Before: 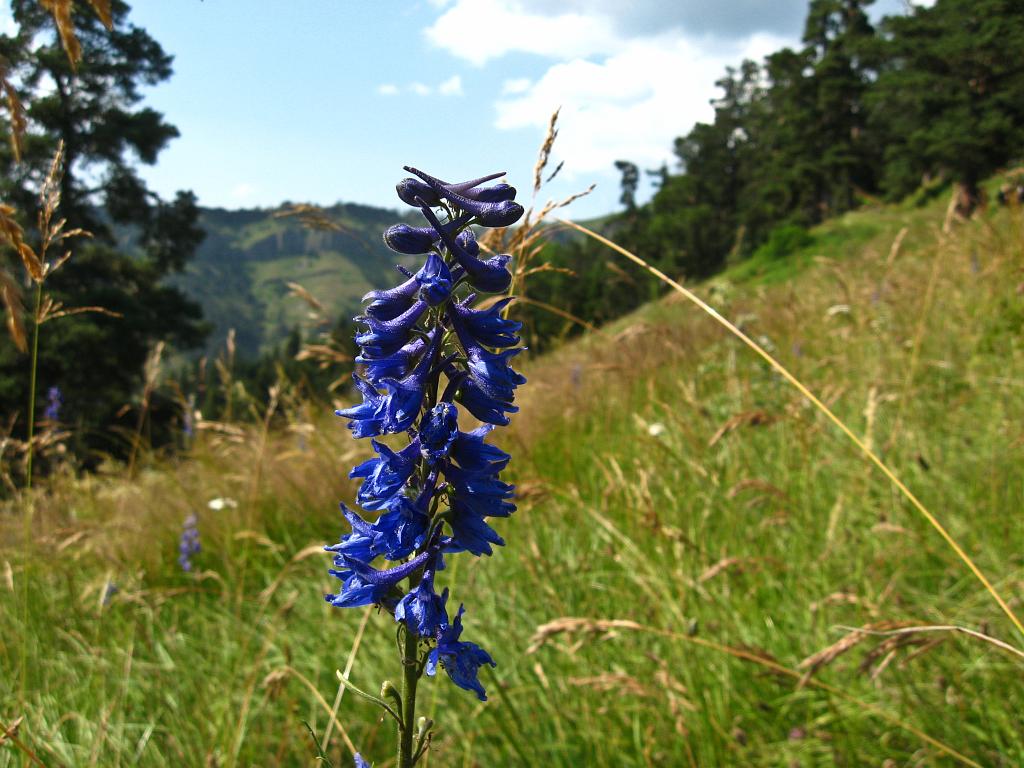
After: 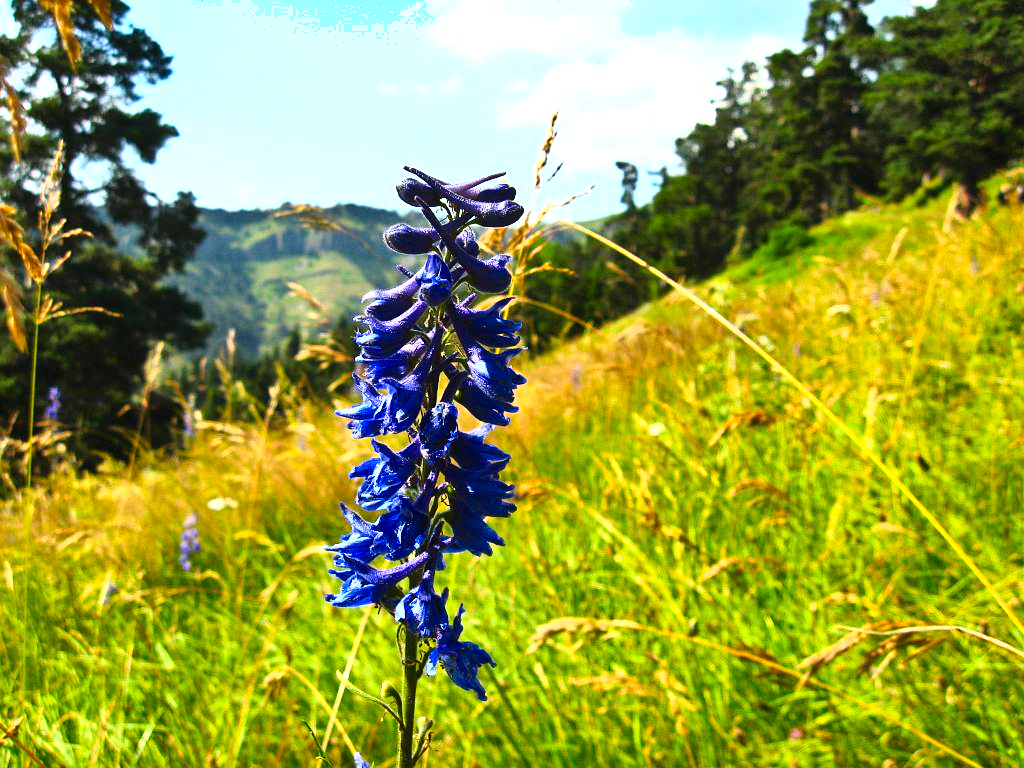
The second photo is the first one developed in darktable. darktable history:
shadows and highlights: shadows 59.19, highlights -60.41, soften with gaussian
color balance rgb: perceptual saturation grading › global saturation 30.894%, perceptual brilliance grading › global brilliance 12.053%, global vibrance 9.271%
base curve: curves: ch0 [(0, 0) (0.026, 0.03) (0.109, 0.232) (0.351, 0.748) (0.669, 0.968) (1, 1)]
